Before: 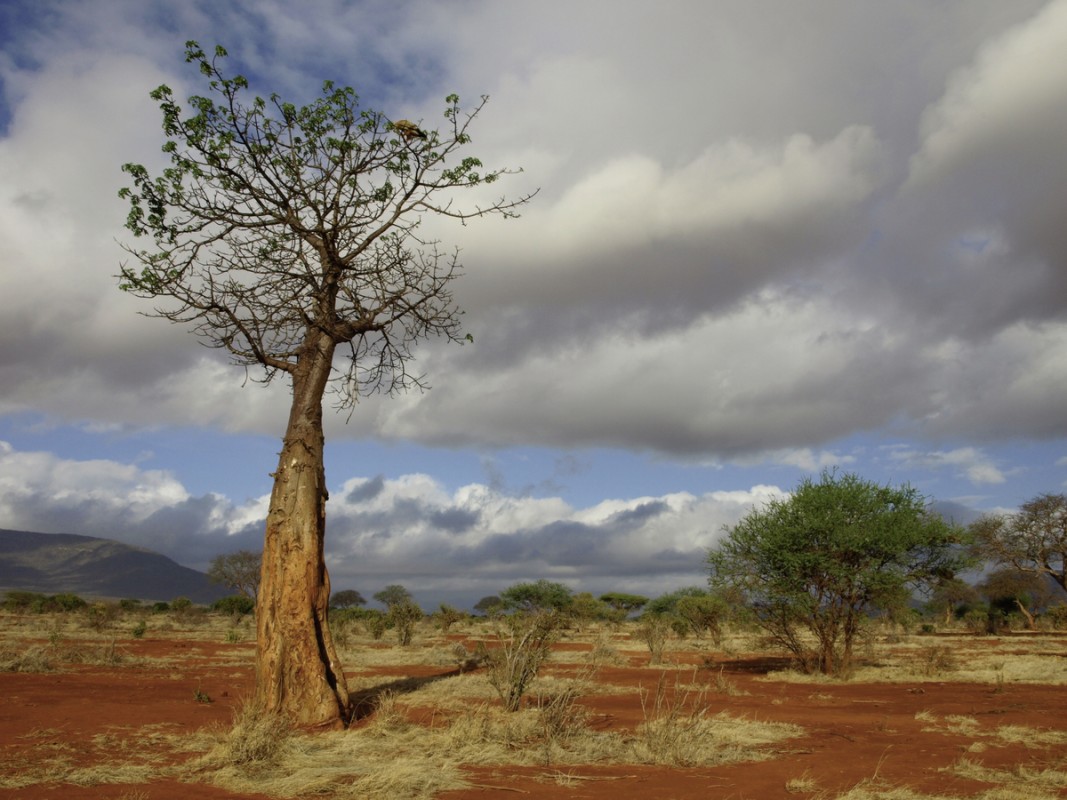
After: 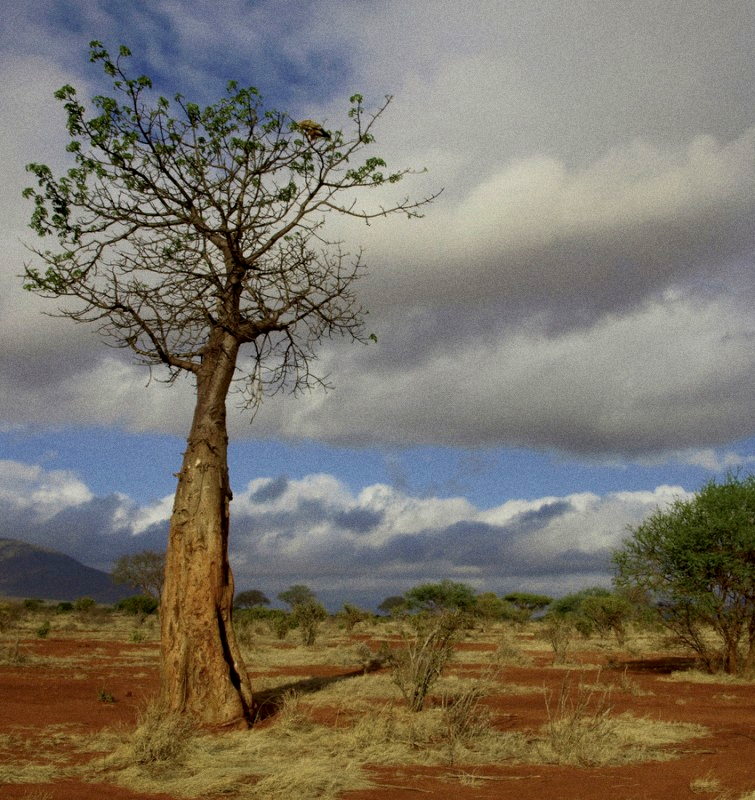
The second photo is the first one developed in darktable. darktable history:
grain: coarseness 22.88 ISO
exposure: black level correction 0.006, exposure -0.226 EV, compensate highlight preservation false
crop and rotate: left 9.061%, right 20.142%
color zones: curves: ch0 [(0, 0.5) (0.143, 0.5) (0.286, 0.5) (0.429, 0.5) (0.62, 0.489) (0.714, 0.445) (0.844, 0.496) (1, 0.5)]; ch1 [(0, 0.5) (0.143, 0.5) (0.286, 0.5) (0.429, 0.5) (0.571, 0.5) (0.714, 0.523) (0.857, 0.5) (1, 0.5)]
velvia: on, module defaults
